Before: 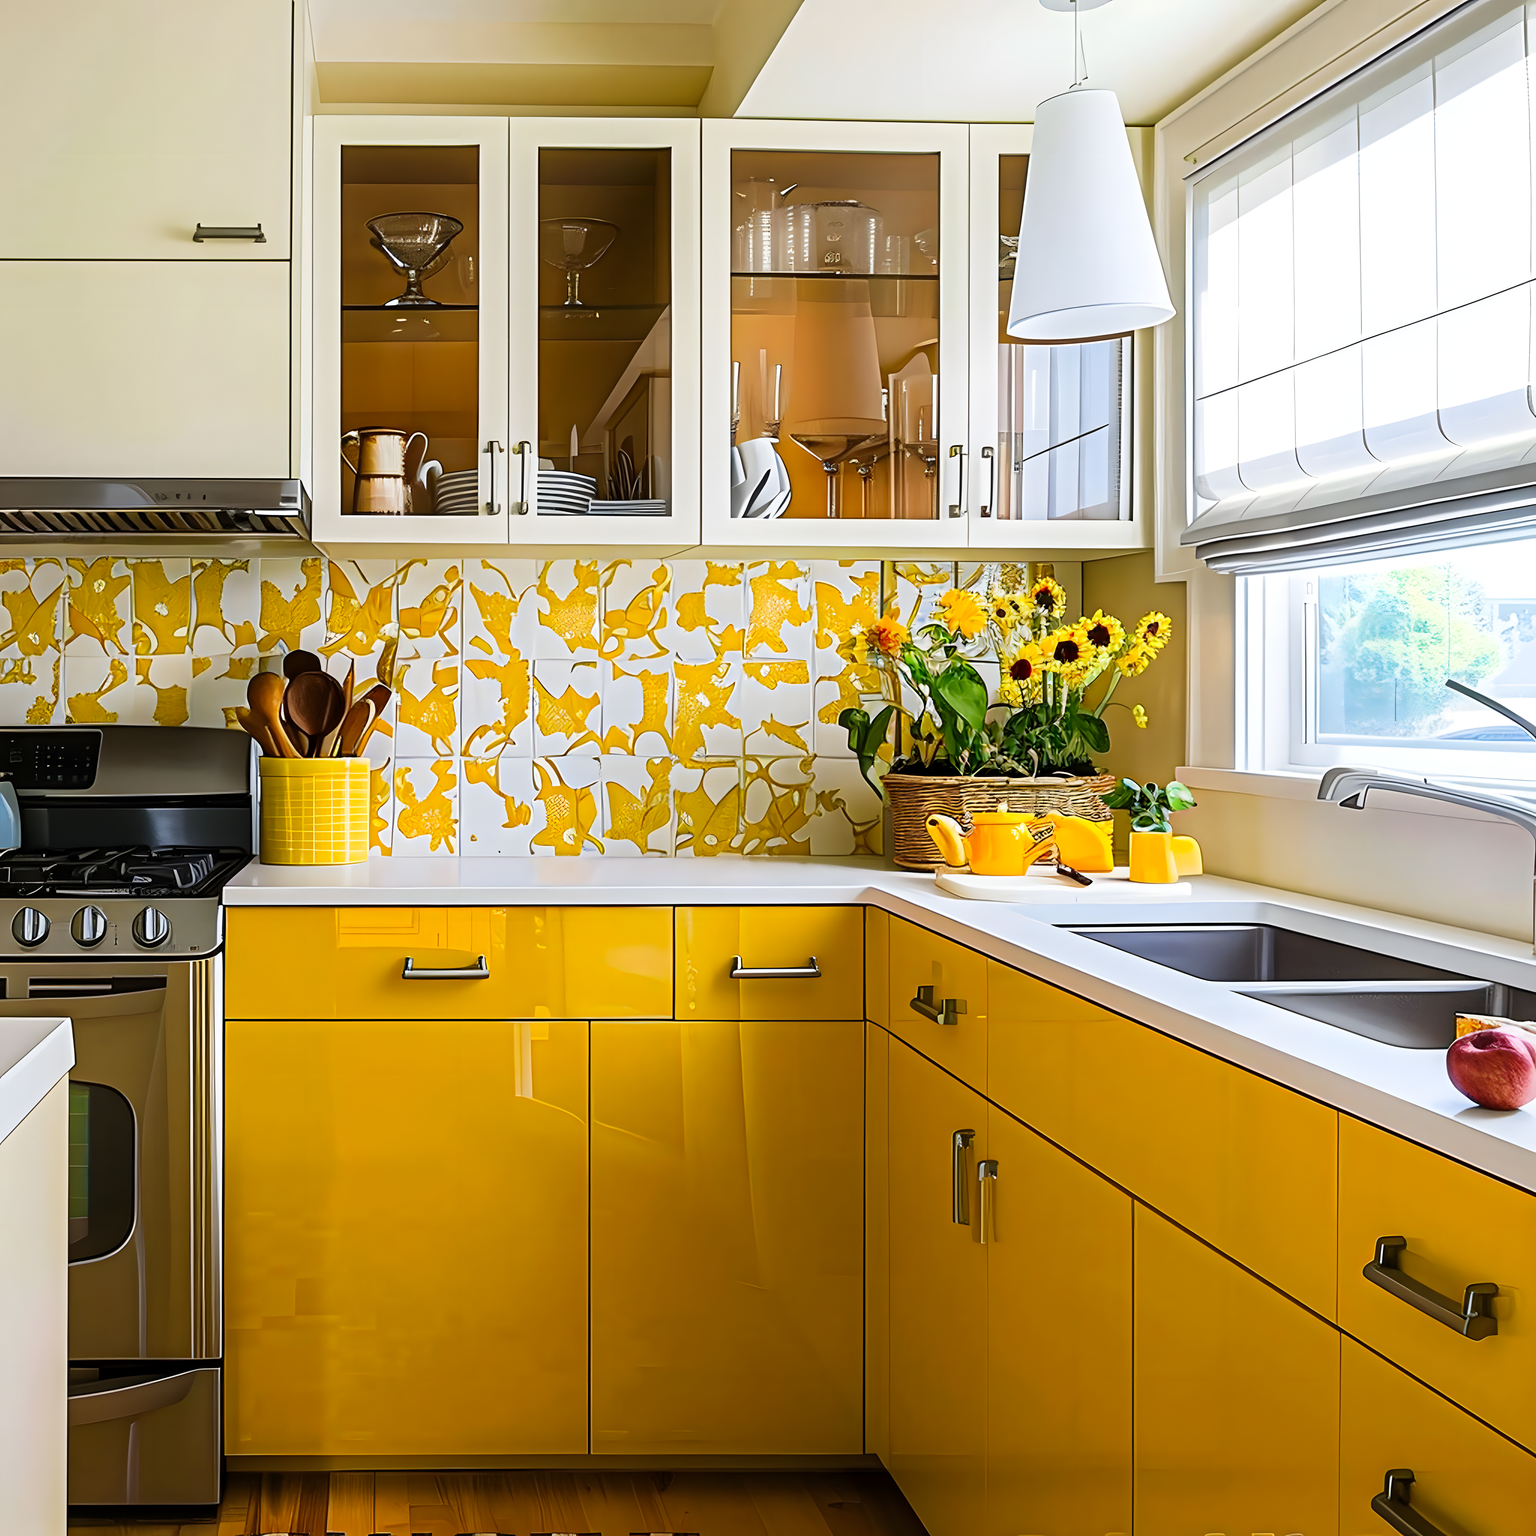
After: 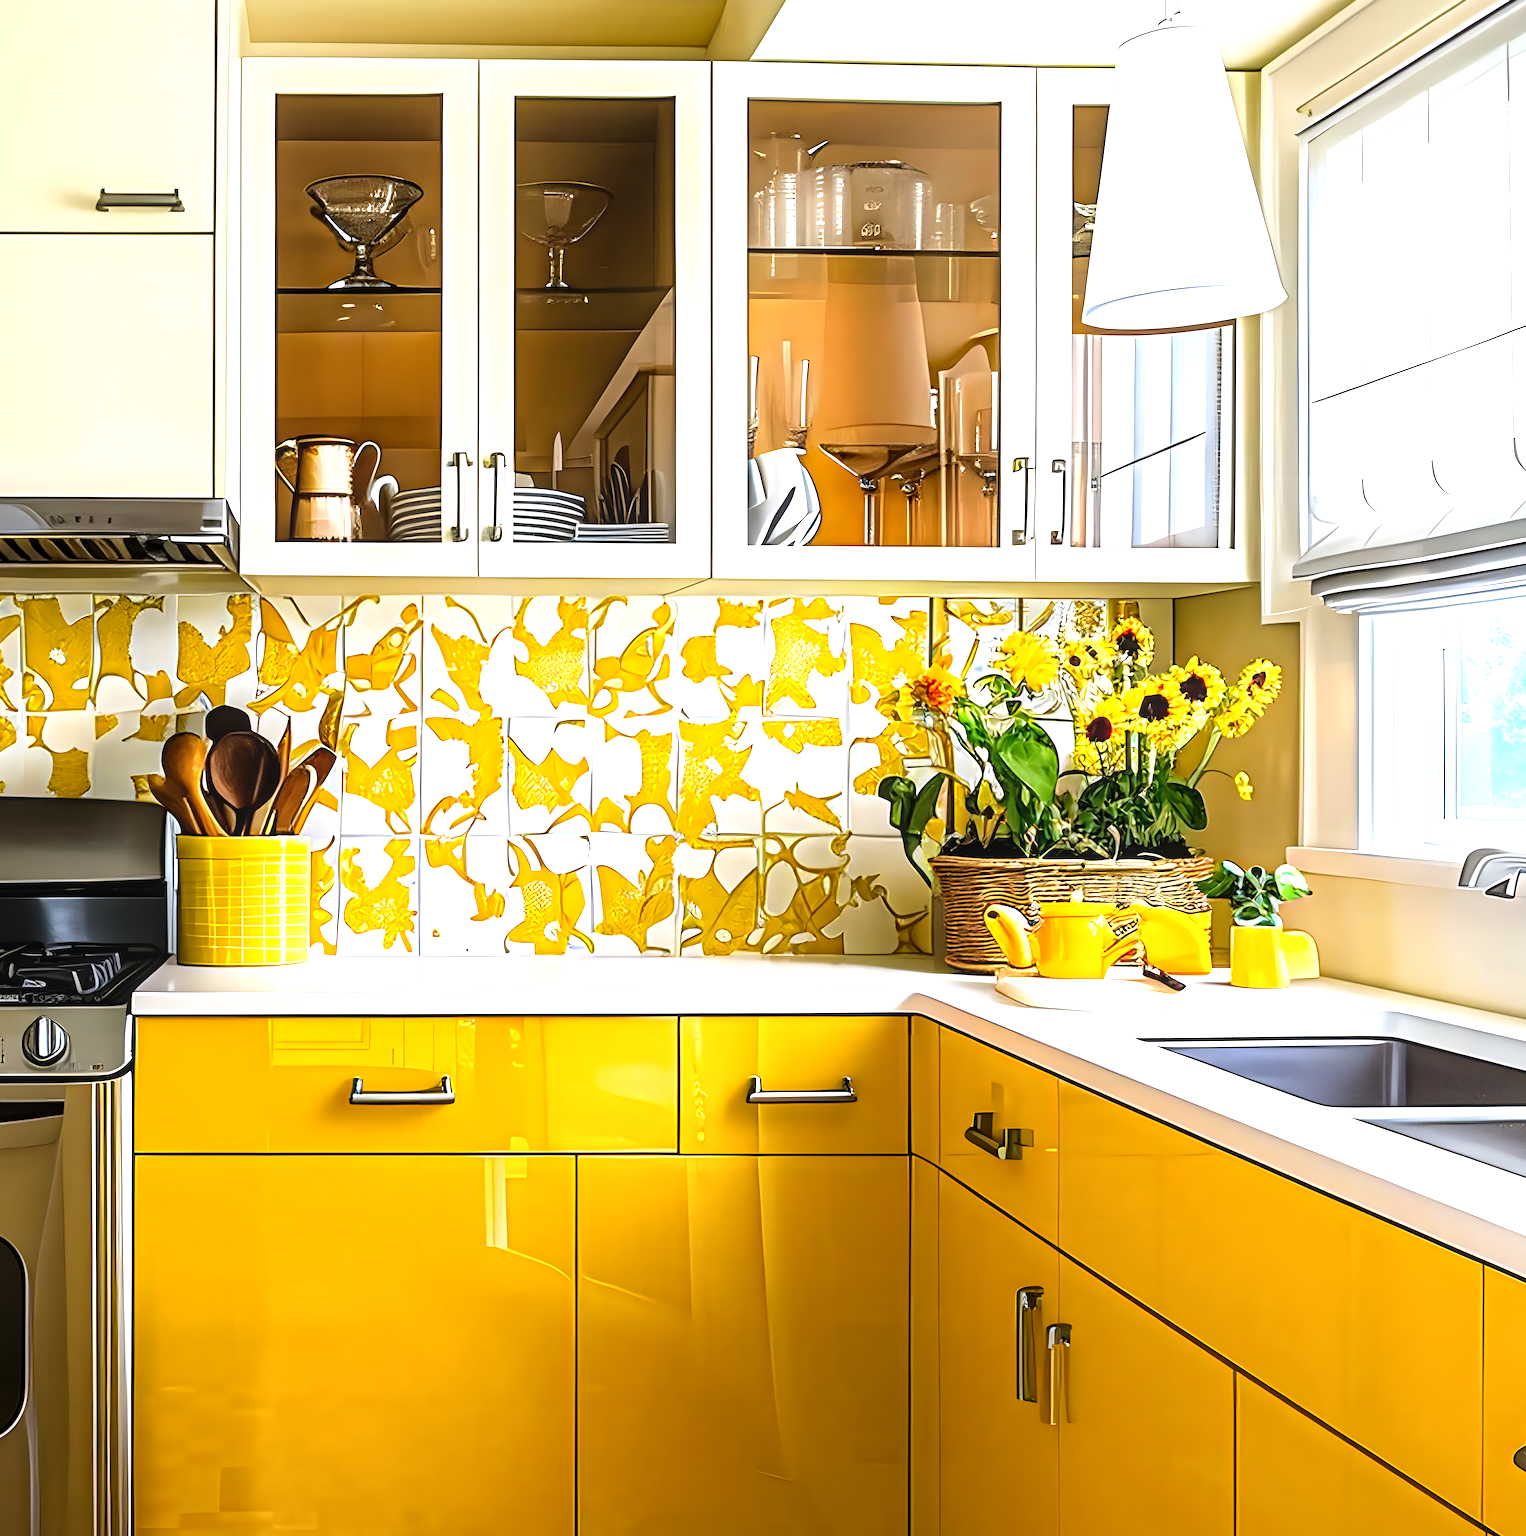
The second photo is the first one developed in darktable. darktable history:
local contrast: on, module defaults
tone equalizer: -8 EV -0.775 EV, -7 EV -0.71 EV, -6 EV -0.607 EV, -5 EV -0.391 EV, -3 EV 0.379 EV, -2 EV 0.6 EV, -1 EV 0.696 EV, +0 EV 0.748 EV
crop and rotate: left 7.428%, top 4.44%, right 10.547%, bottom 13.023%
